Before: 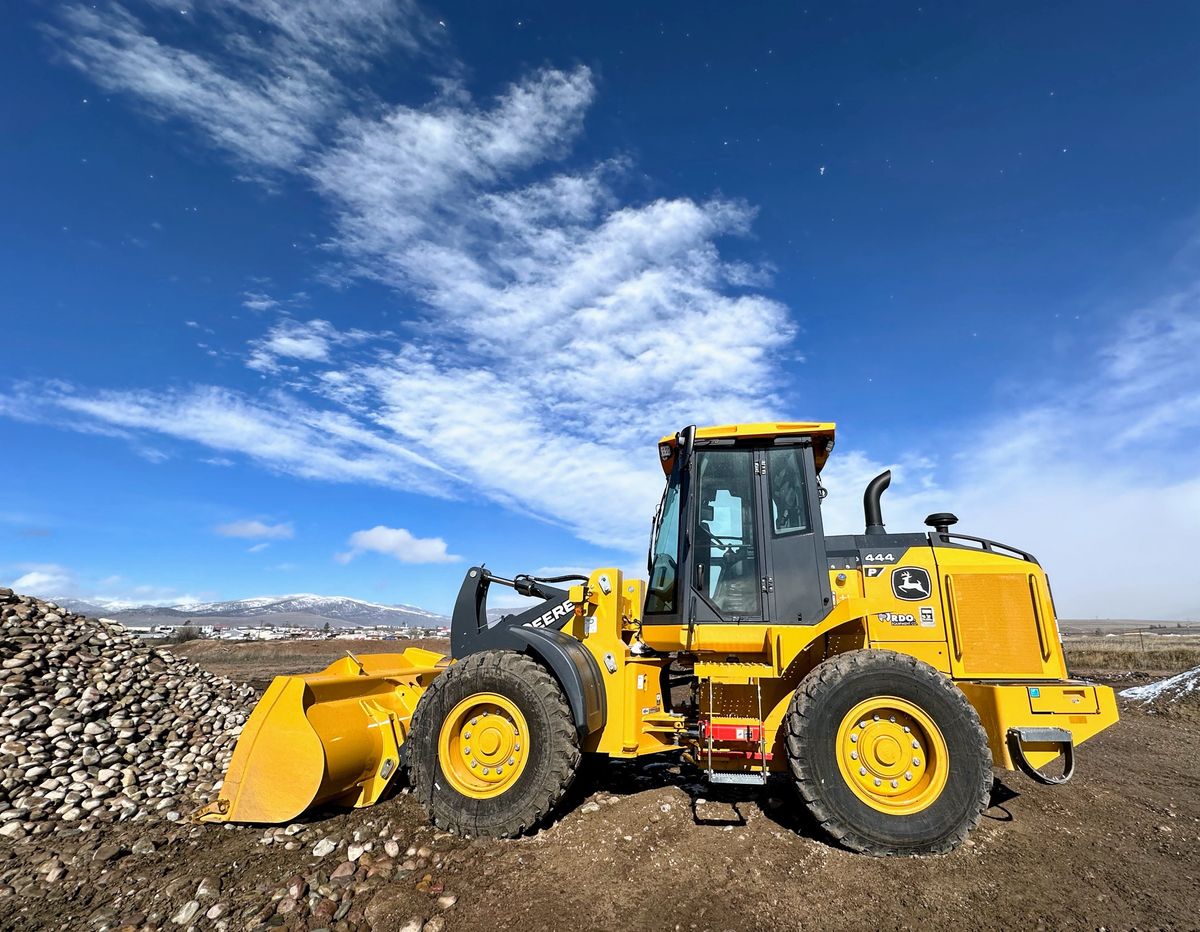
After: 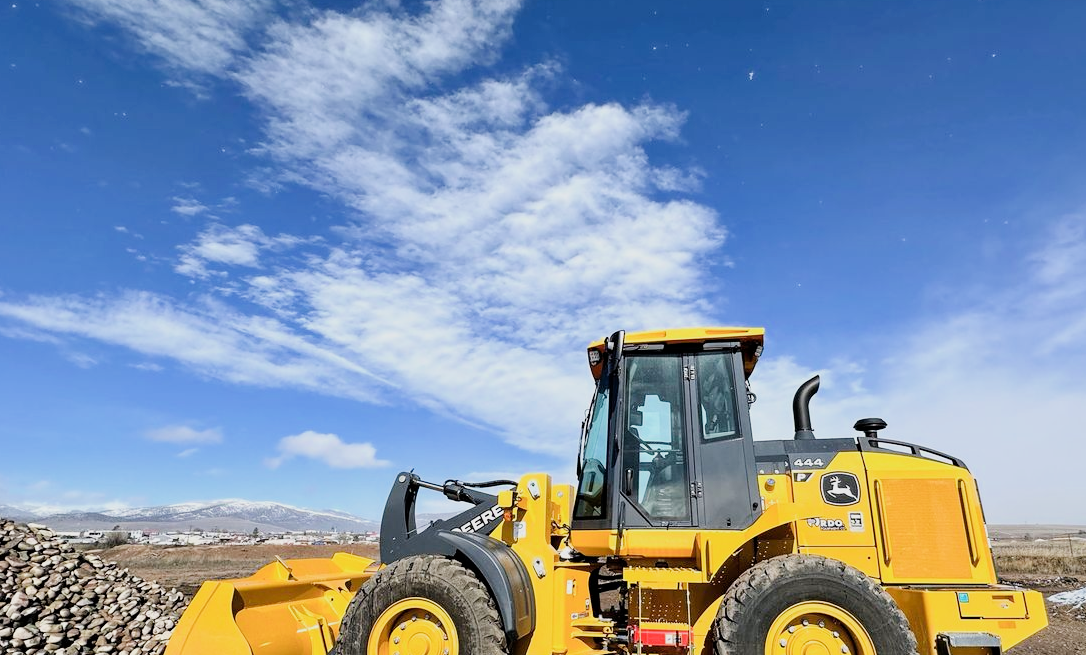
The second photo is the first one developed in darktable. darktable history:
crop: left 5.957%, top 10.264%, right 3.514%, bottom 19.296%
exposure: black level correction 0, exposure 0.702 EV, compensate highlight preservation false
filmic rgb: black relative exposure -7.65 EV, white relative exposure 4.56 EV, threshold 5.98 EV, hardness 3.61, enable highlight reconstruction true
